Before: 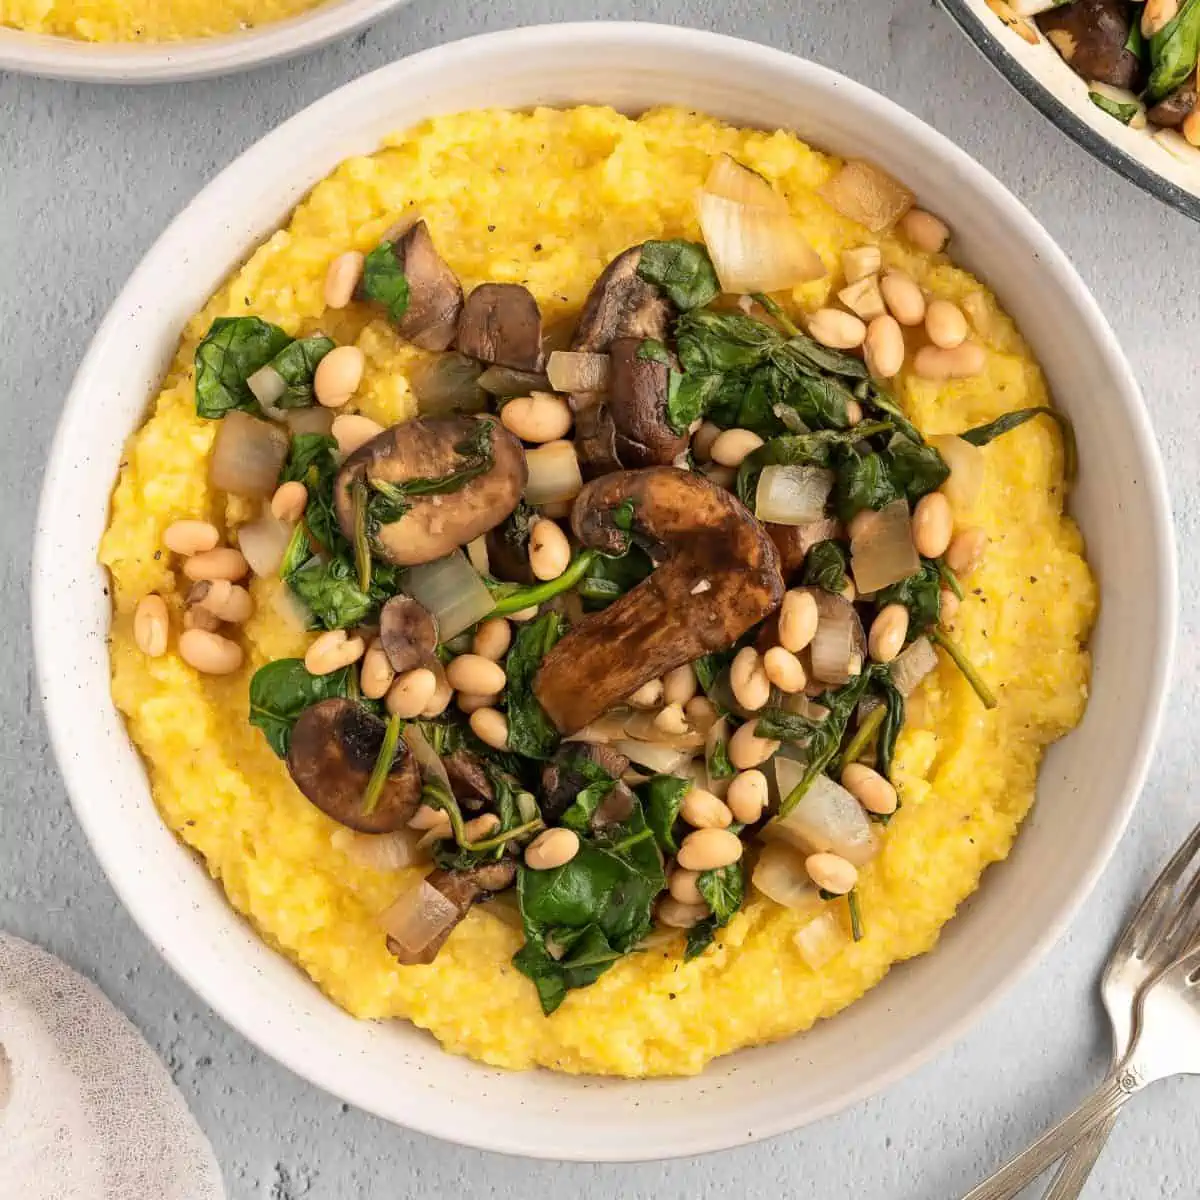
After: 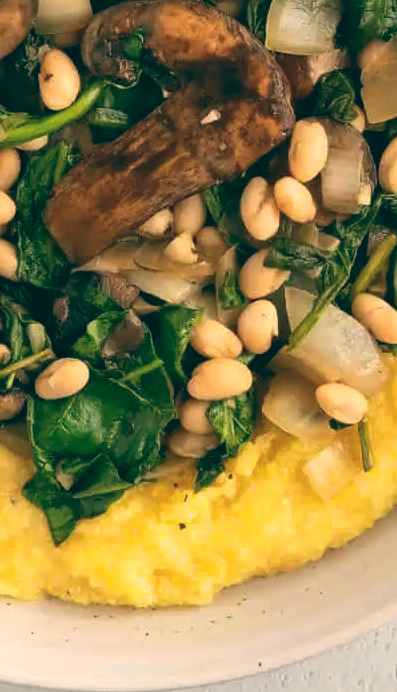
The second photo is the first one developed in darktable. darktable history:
white balance: emerald 1
crop: left 40.878%, top 39.176%, right 25.993%, bottom 3.081%
color balance: lift [1.005, 0.99, 1.007, 1.01], gamma [1, 0.979, 1.011, 1.021], gain [0.923, 1.098, 1.025, 0.902], input saturation 90.45%, contrast 7.73%, output saturation 105.91%
bloom: size 3%, threshold 100%, strength 0%
